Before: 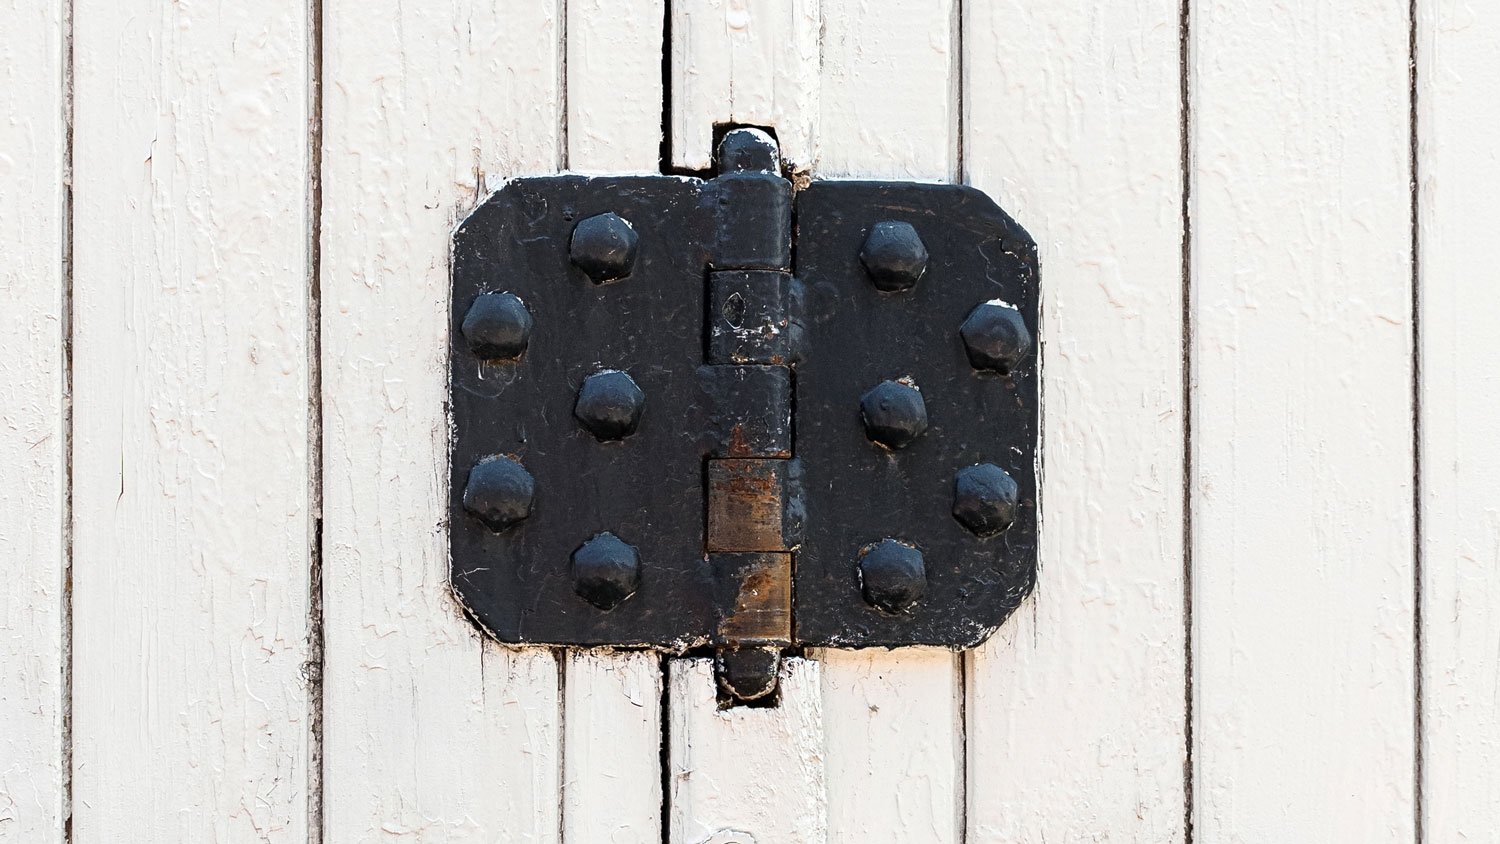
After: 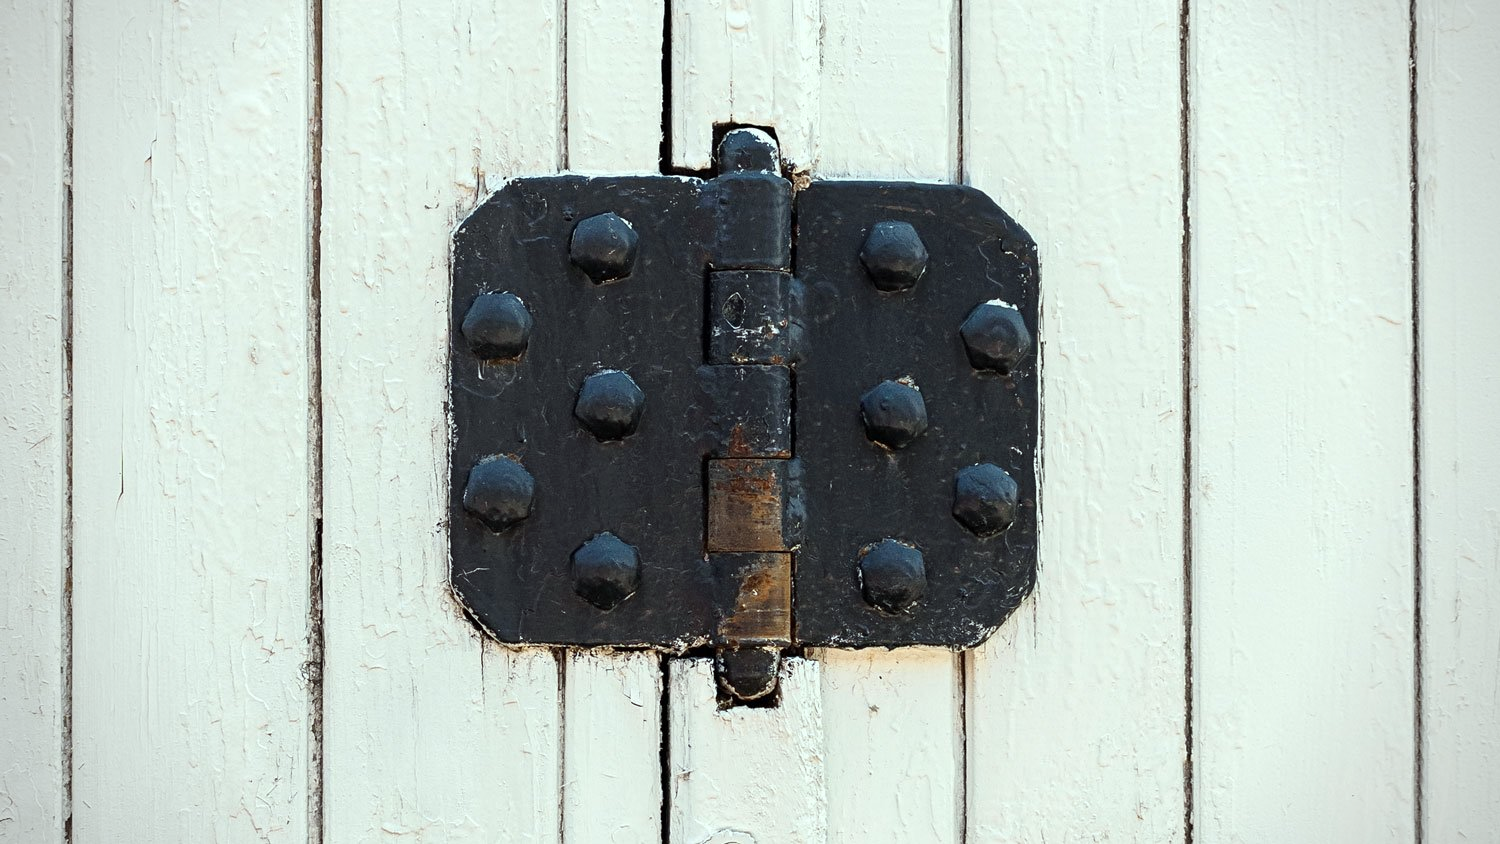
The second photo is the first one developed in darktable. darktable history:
vignetting: saturation -0.649
color correction: highlights a* -6.58, highlights b* 0.846
